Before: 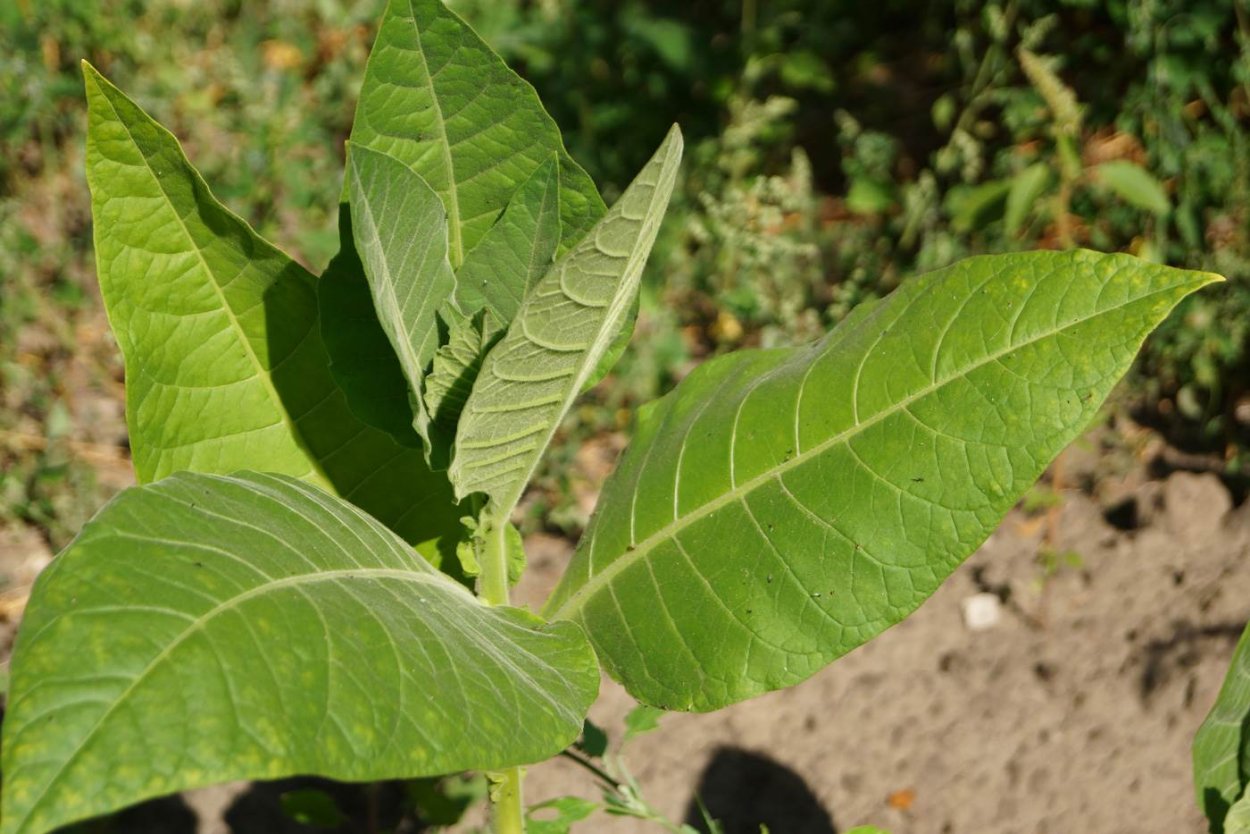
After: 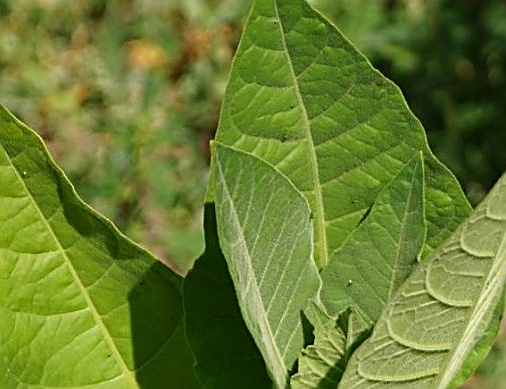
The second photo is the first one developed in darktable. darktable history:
exposure: exposure -0.04 EV, compensate exposure bias true, compensate highlight preservation false
sharpen: amount 0.988
crop and rotate: left 10.828%, top 0.078%, right 48.69%, bottom 53.234%
